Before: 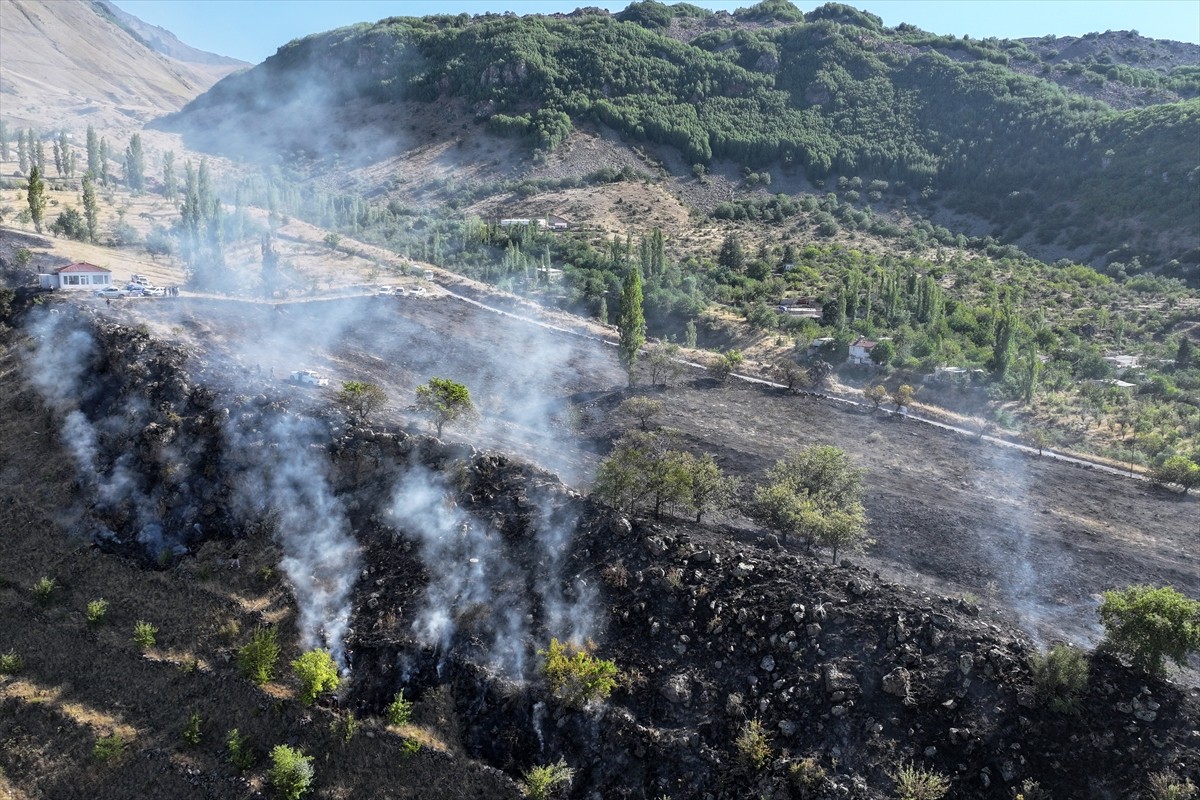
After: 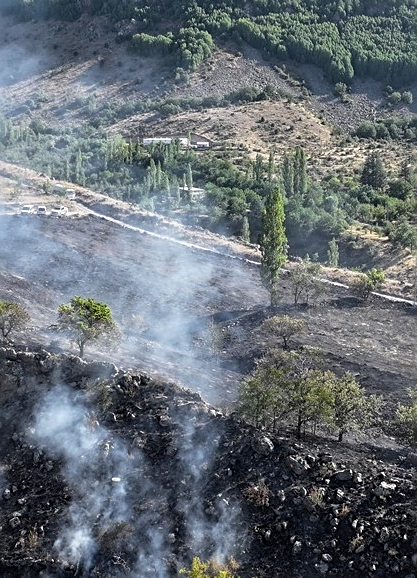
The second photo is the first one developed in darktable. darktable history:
crop and rotate: left 29.9%, top 10.218%, right 35.336%, bottom 17.477%
sharpen: on, module defaults
